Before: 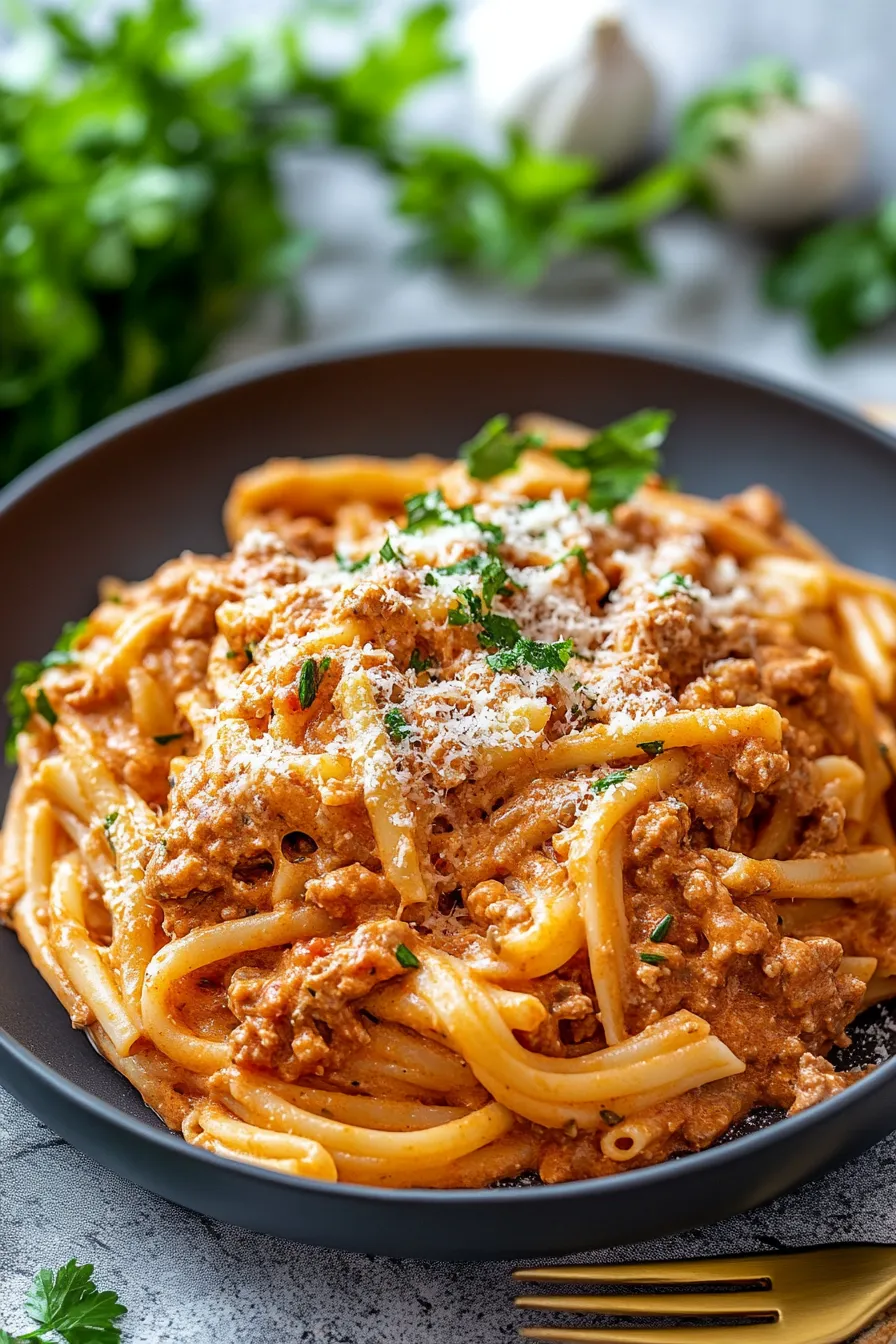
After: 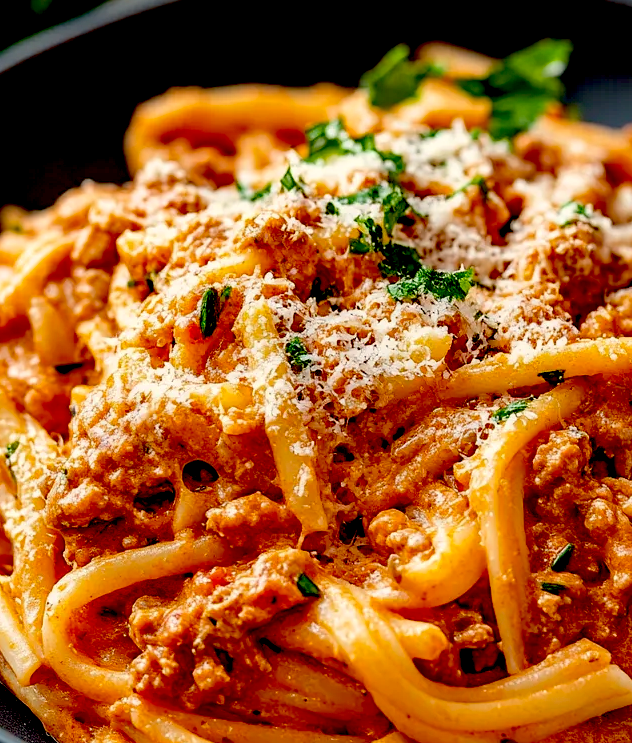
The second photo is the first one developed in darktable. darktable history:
exposure: black level correction 0.056, exposure -0.039 EV, compensate highlight preservation false
white balance: red 1.045, blue 0.932
crop: left 11.123%, top 27.61%, right 18.3%, bottom 17.034%
